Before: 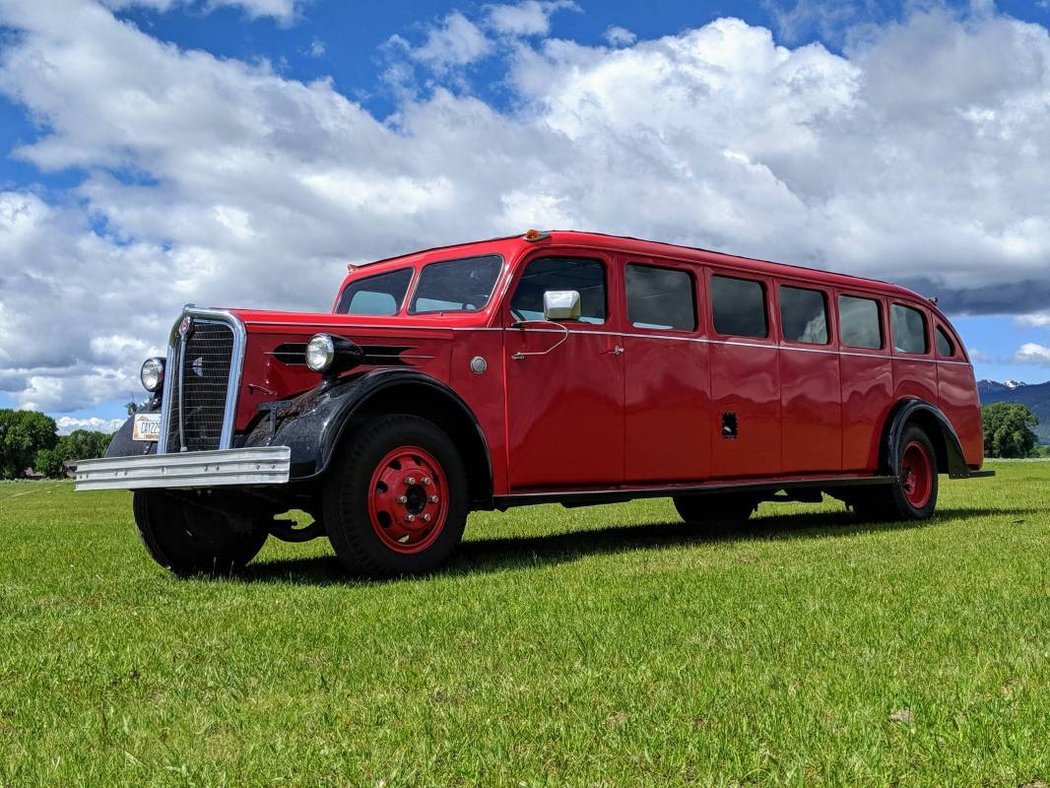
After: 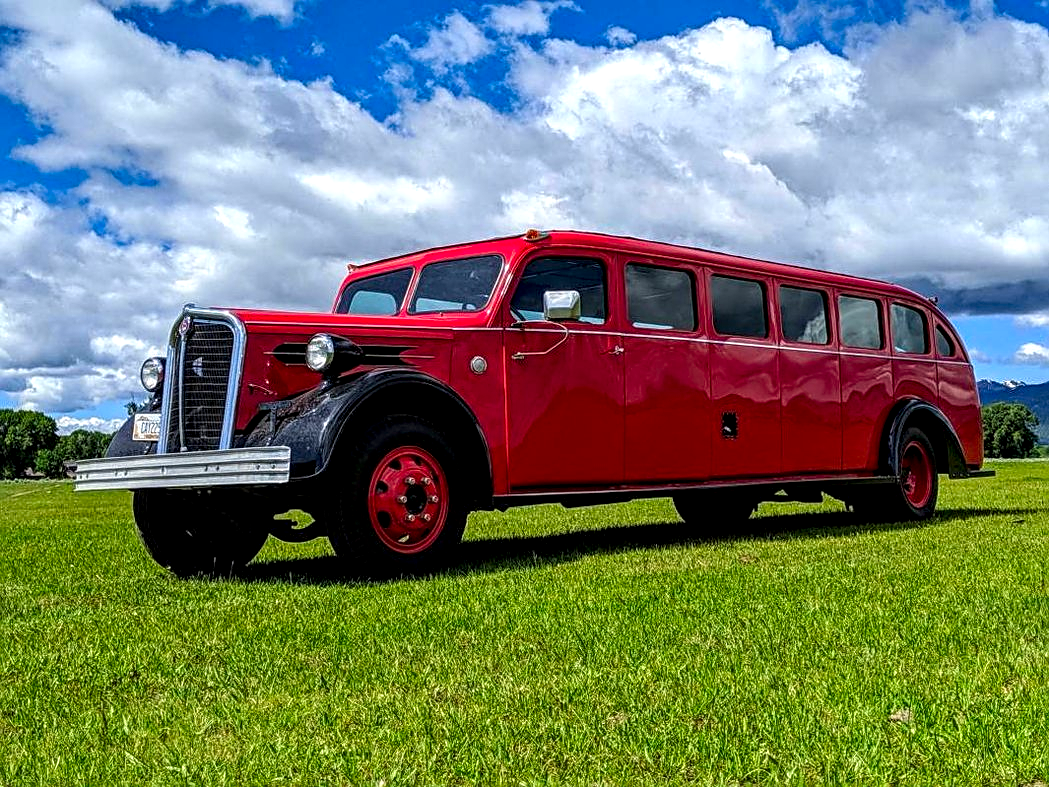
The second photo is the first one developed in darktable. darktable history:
crop and rotate: left 0.076%, bottom 0.008%
local contrast: detail 150%
contrast brightness saturation: brightness -0.017, saturation 0.347
sharpen: on, module defaults
